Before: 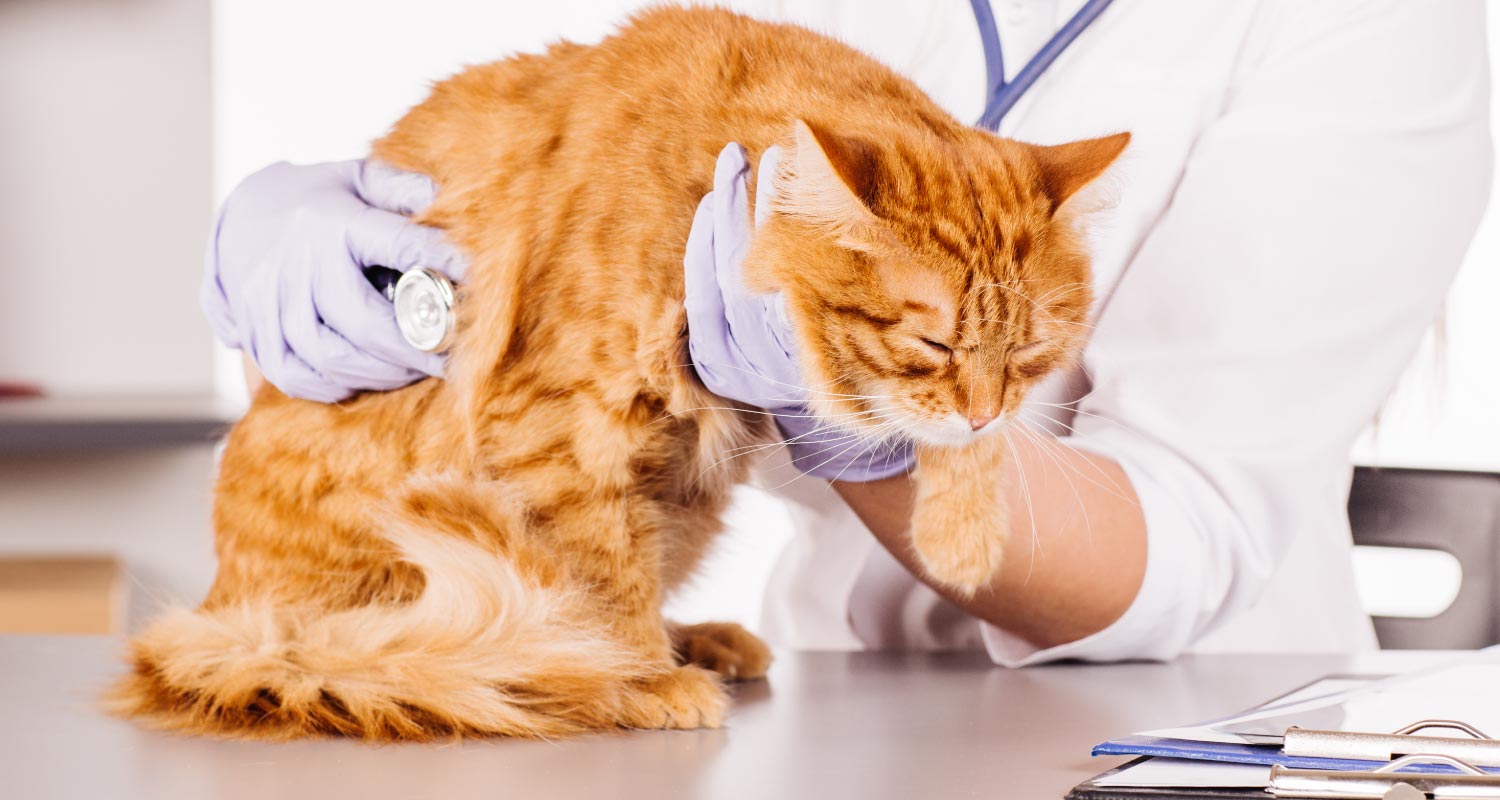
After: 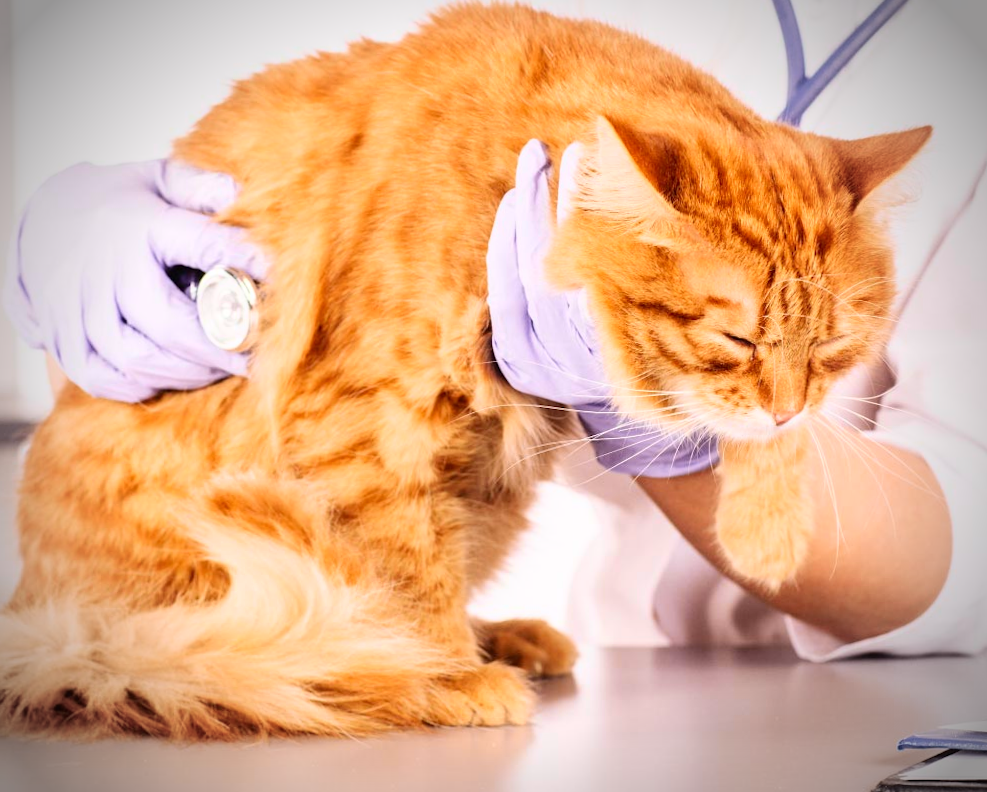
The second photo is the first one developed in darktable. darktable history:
vignetting: fall-off start 75%, brightness -0.692, width/height ratio 1.084
crop and rotate: left 12.648%, right 20.685%
tone curve: curves: ch0 [(0, 0) (0.389, 0.458) (0.745, 0.82) (0.849, 0.917) (0.919, 0.969) (1, 1)]; ch1 [(0, 0) (0.437, 0.404) (0.5, 0.5) (0.529, 0.55) (0.58, 0.6) (0.616, 0.649) (1, 1)]; ch2 [(0, 0) (0.442, 0.428) (0.5, 0.5) (0.525, 0.543) (0.585, 0.62) (1, 1)], color space Lab, independent channels, preserve colors none
rotate and perspective: rotation -0.45°, automatic cropping original format, crop left 0.008, crop right 0.992, crop top 0.012, crop bottom 0.988
